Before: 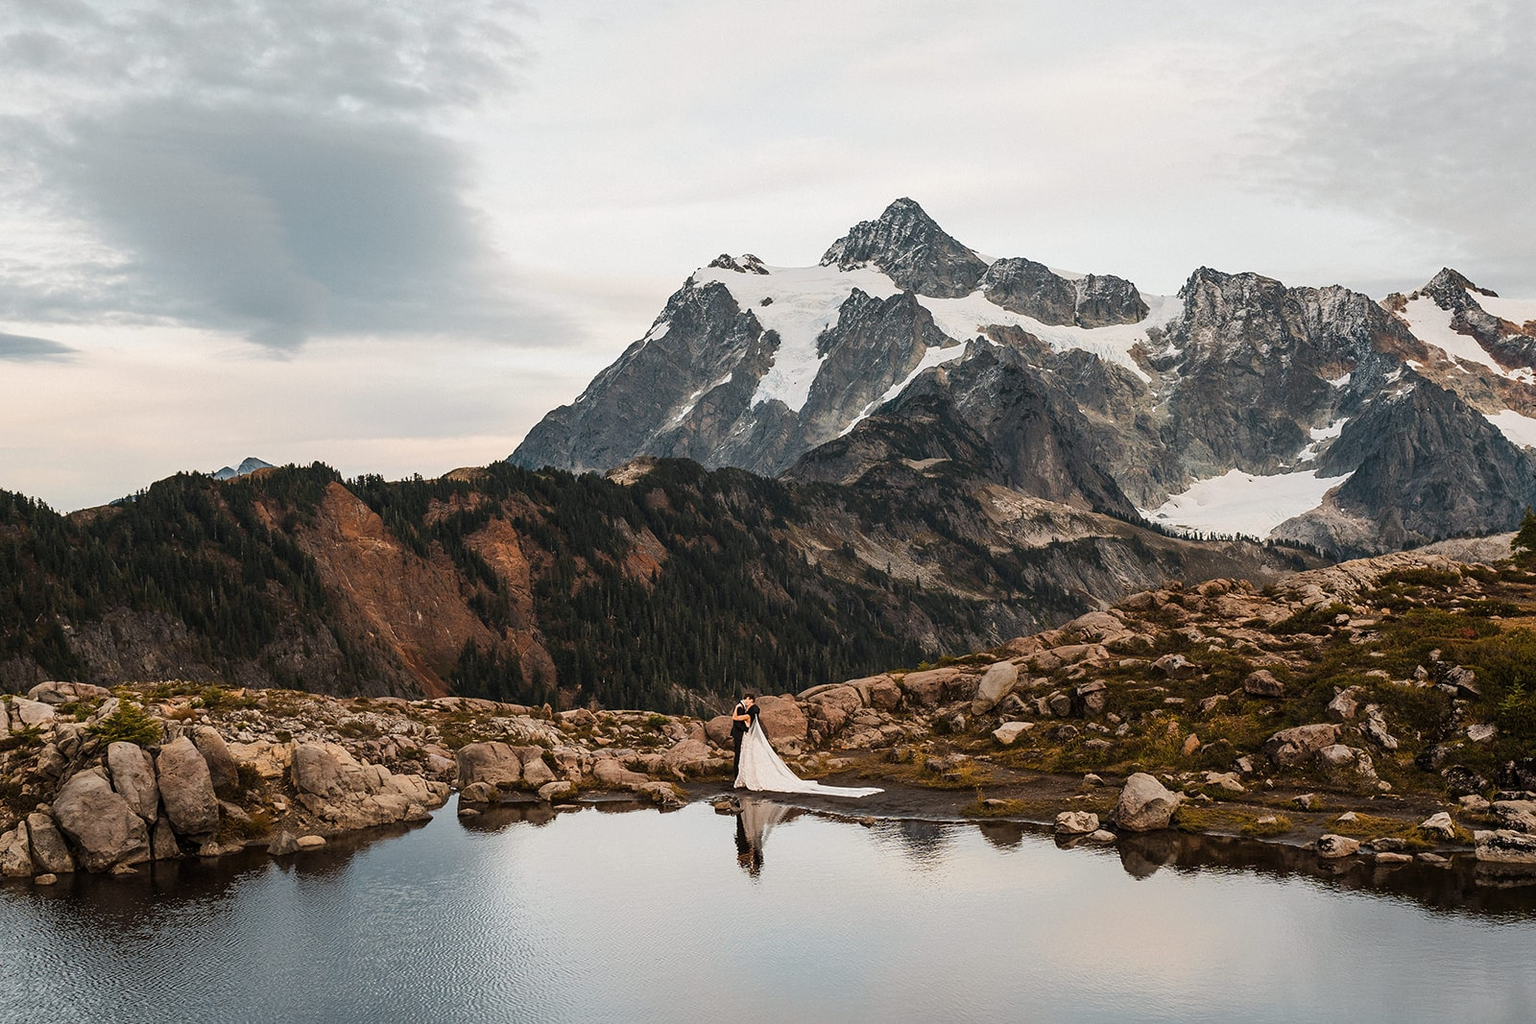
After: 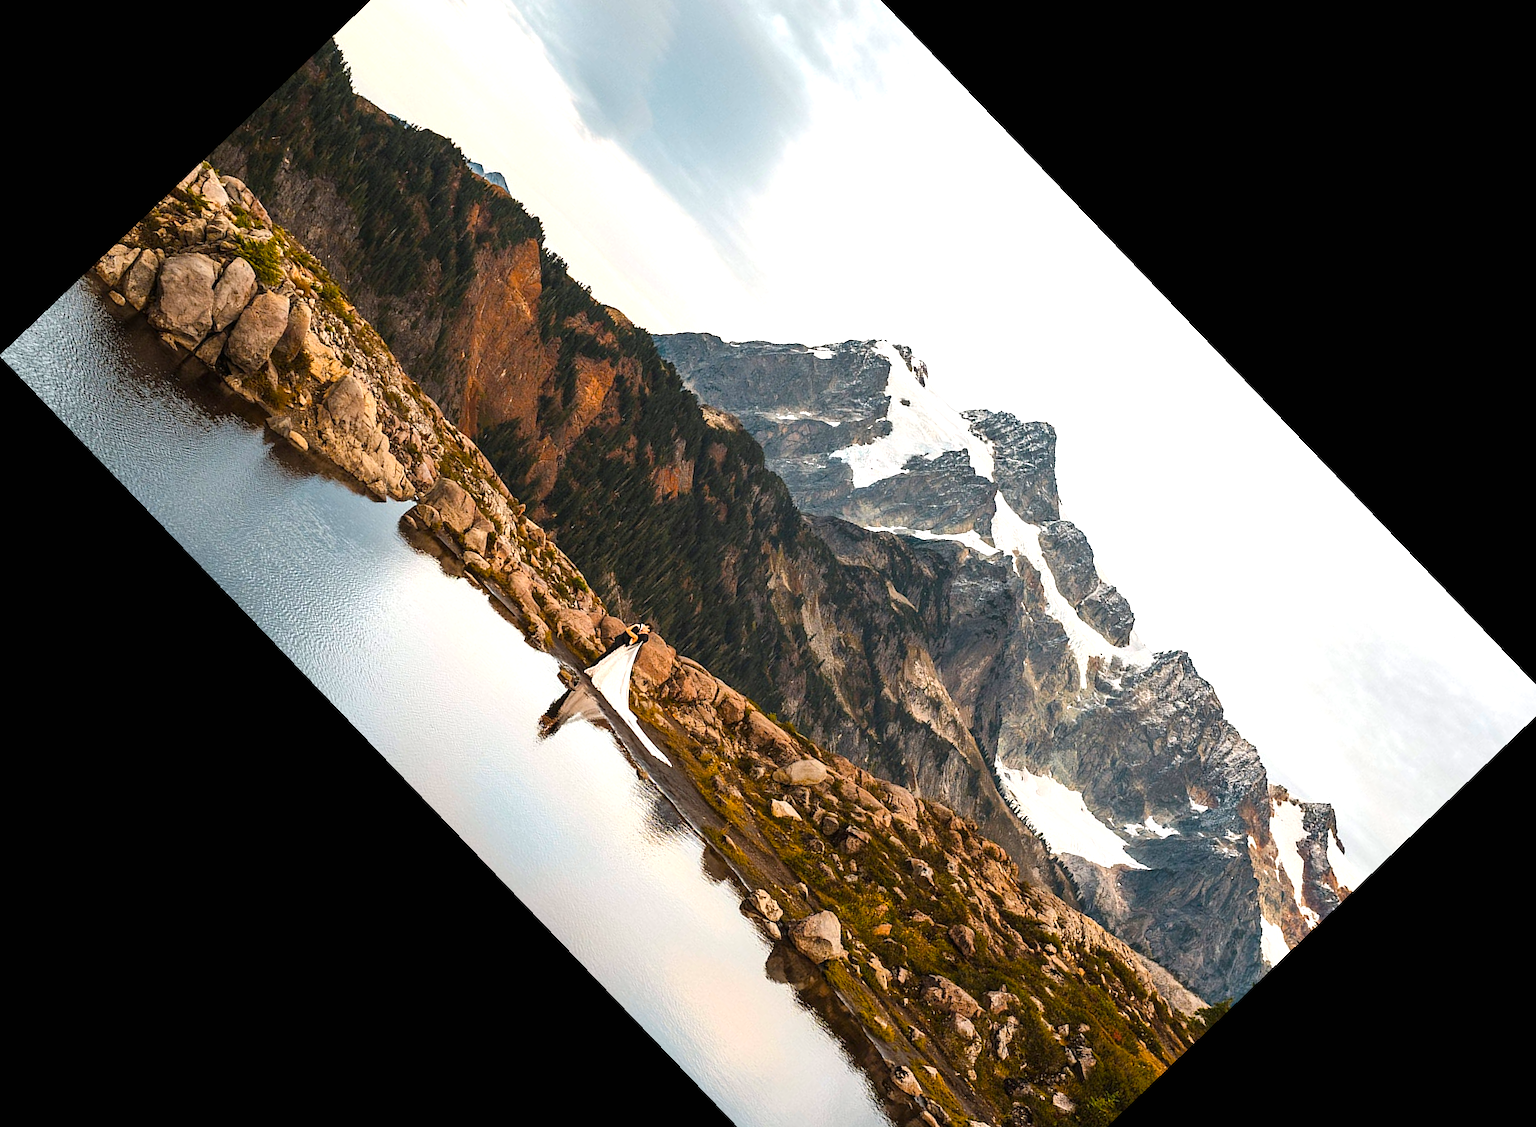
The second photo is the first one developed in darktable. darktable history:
crop and rotate: angle -46.26°, top 16.234%, right 0.912%, bottom 11.704%
color balance rgb: perceptual saturation grading › global saturation 30%, global vibrance 20%
exposure: black level correction 0, exposure 0.7 EV, compensate exposure bias true, compensate highlight preservation false
